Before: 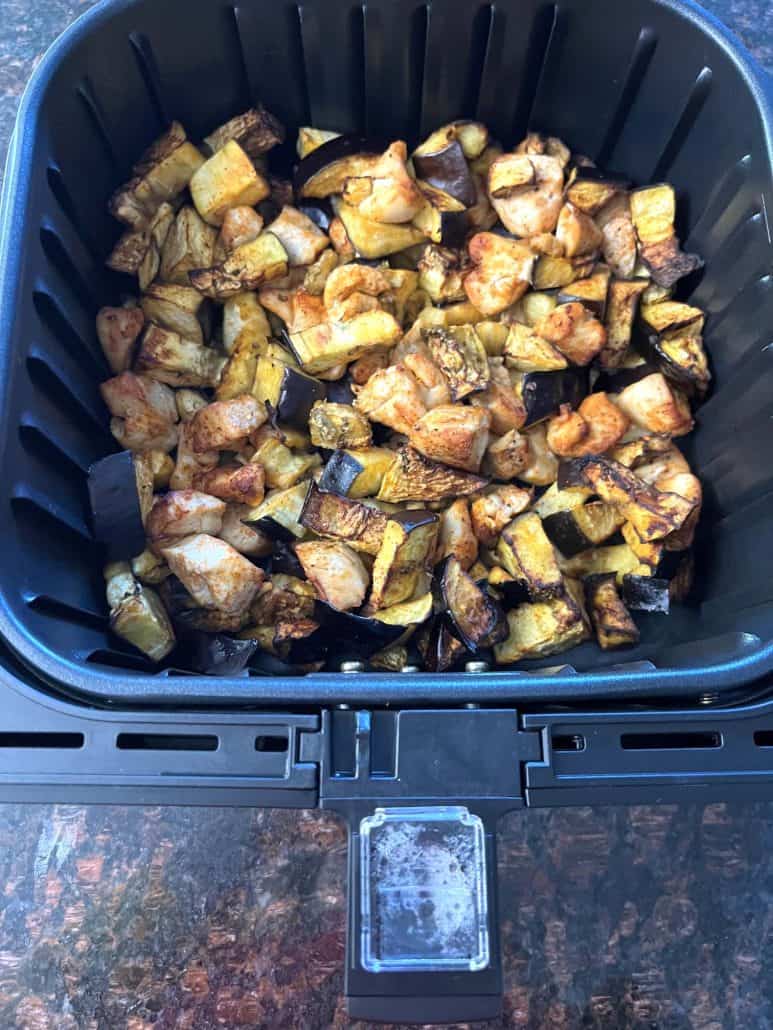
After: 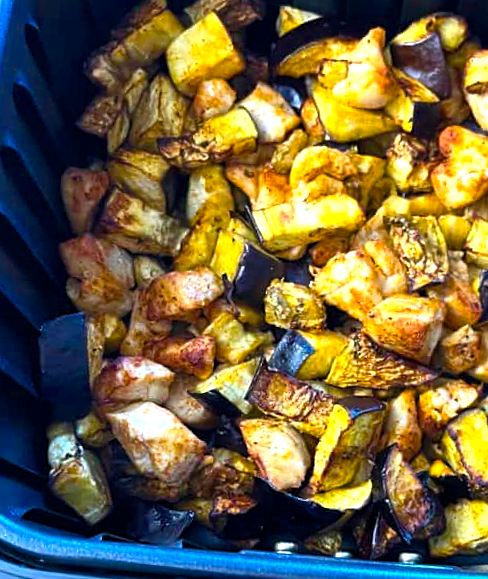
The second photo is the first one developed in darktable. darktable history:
sharpen: amount 0.2
crop and rotate: angle -4.99°, left 2.122%, top 6.945%, right 27.566%, bottom 30.519%
color balance rgb: linear chroma grading › global chroma 9%, perceptual saturation grading › global saturation 36%, perceptual saturation grading › shadows 35%, perceptual brilliance grading › global brilliance 15%, perceptual brilliance grading › shadows -35%, global vibrance 15%
exposure: exposure -0.021 EV, compensate highlight preservation false
